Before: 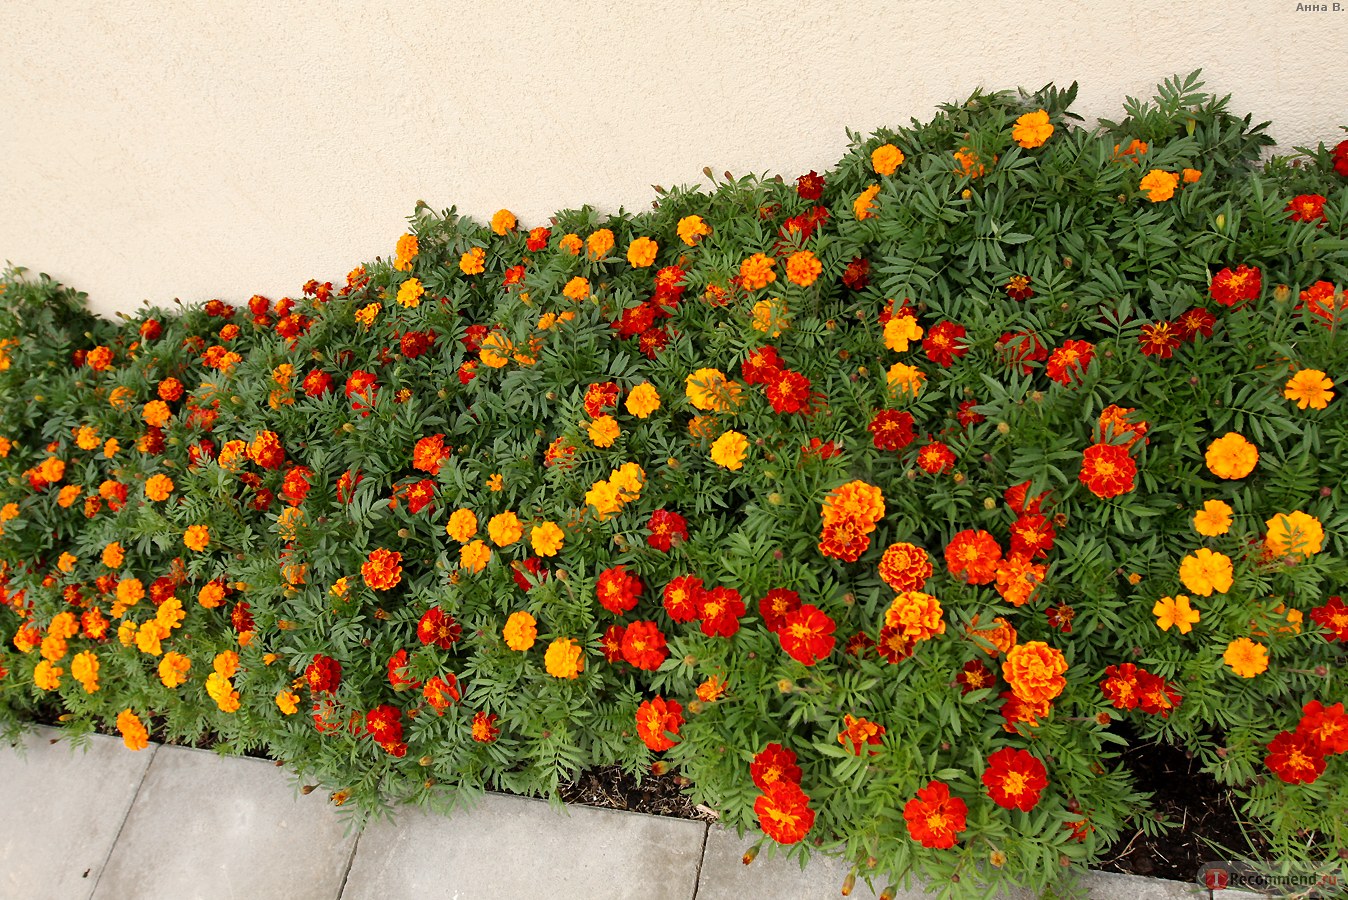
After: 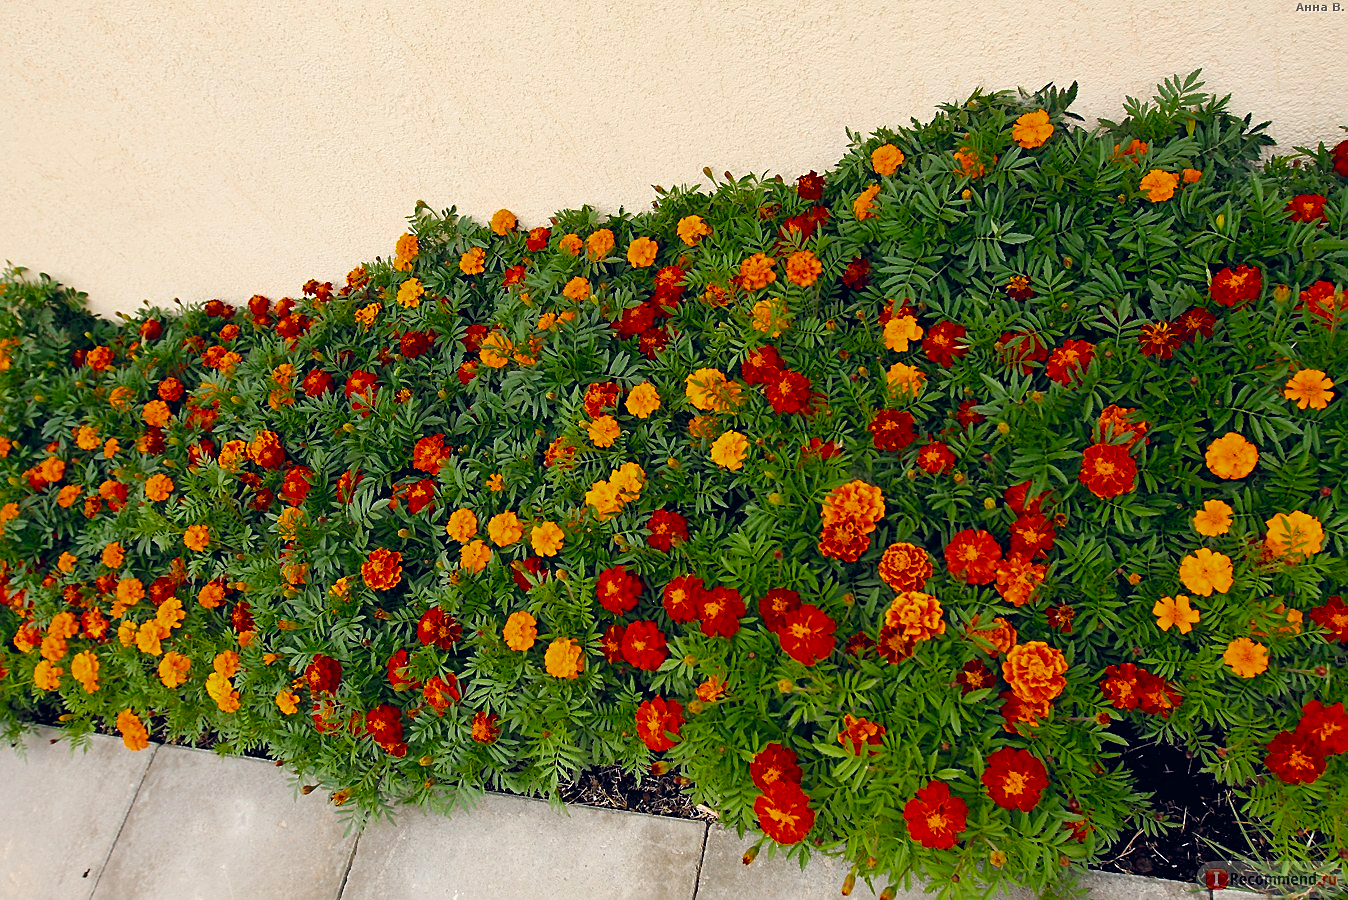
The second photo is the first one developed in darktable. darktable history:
color balance rgb: shadows lift › chroma 1.041%, shadows lift › hue 242.56°, global offset › chroma 0.124%, global offset › hue 253.05°, perceptual saturation grading › global saturation 25.561%, perceptual brilliance grading › global brilliance 1.302%, perceptual brilliance grading › highlights -3.626%, global vibrance 16.415%, saturation formula JzAzBz (2021)
sharpen: on, module defaults
